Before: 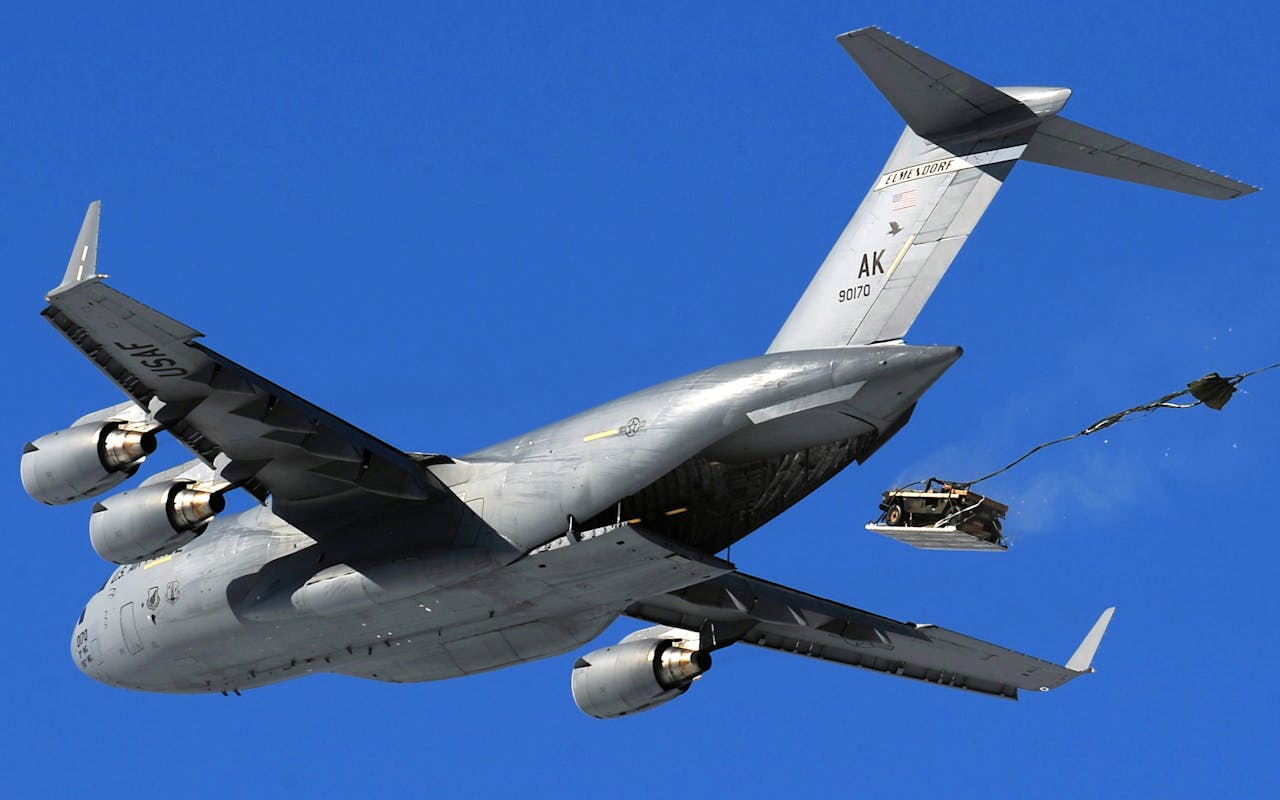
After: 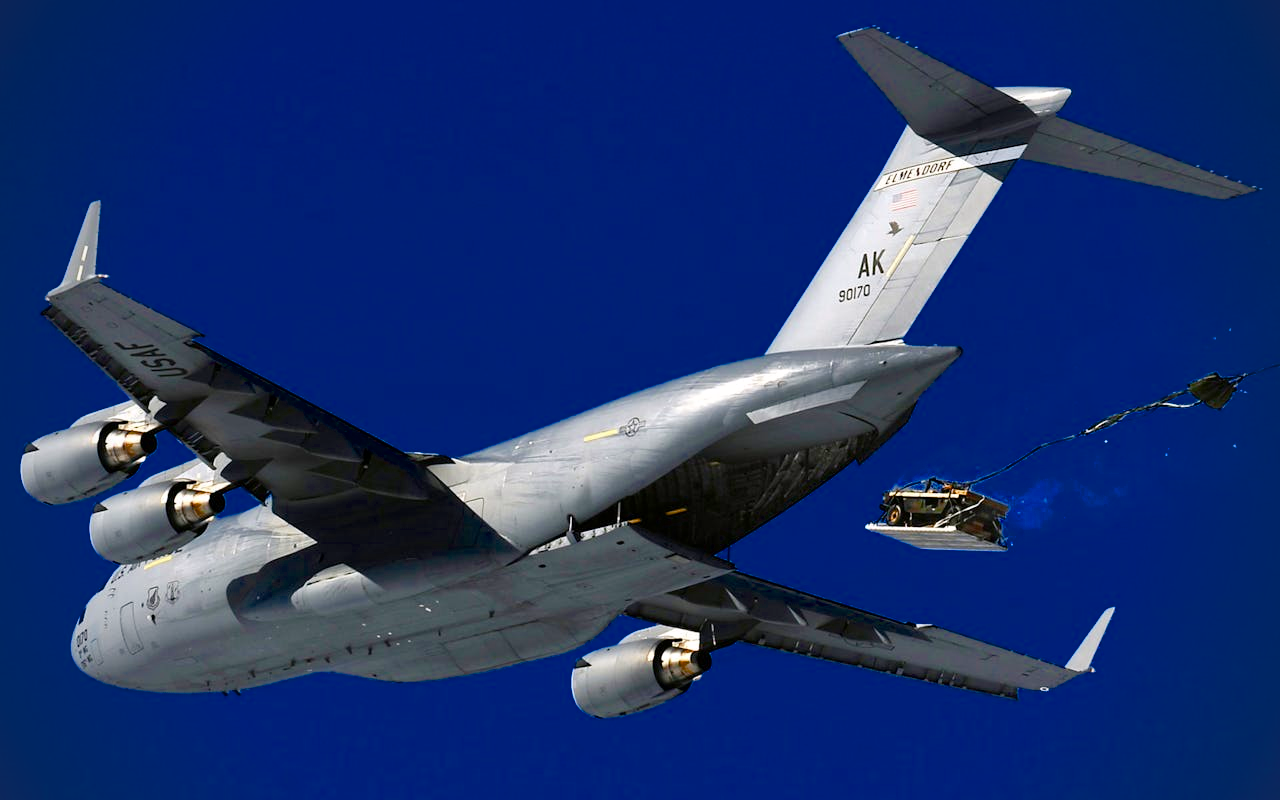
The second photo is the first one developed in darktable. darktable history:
color balance rgb: highlights gain › chroma 0.215%, highlights gain › hue 330.12°, perceptual saturation grading › global saturation 24.165%, perceptual saturation grading › highlights -23.601%, perceptual saturation grading › mid-tones 23.952%, perceptual saturation grading › shadows 39.888%, global vibrance 16.818%, saturation formula JzAzBz (2021)
vignetting: fall-off radius 61.06%, brightness -0.483, unbound false
